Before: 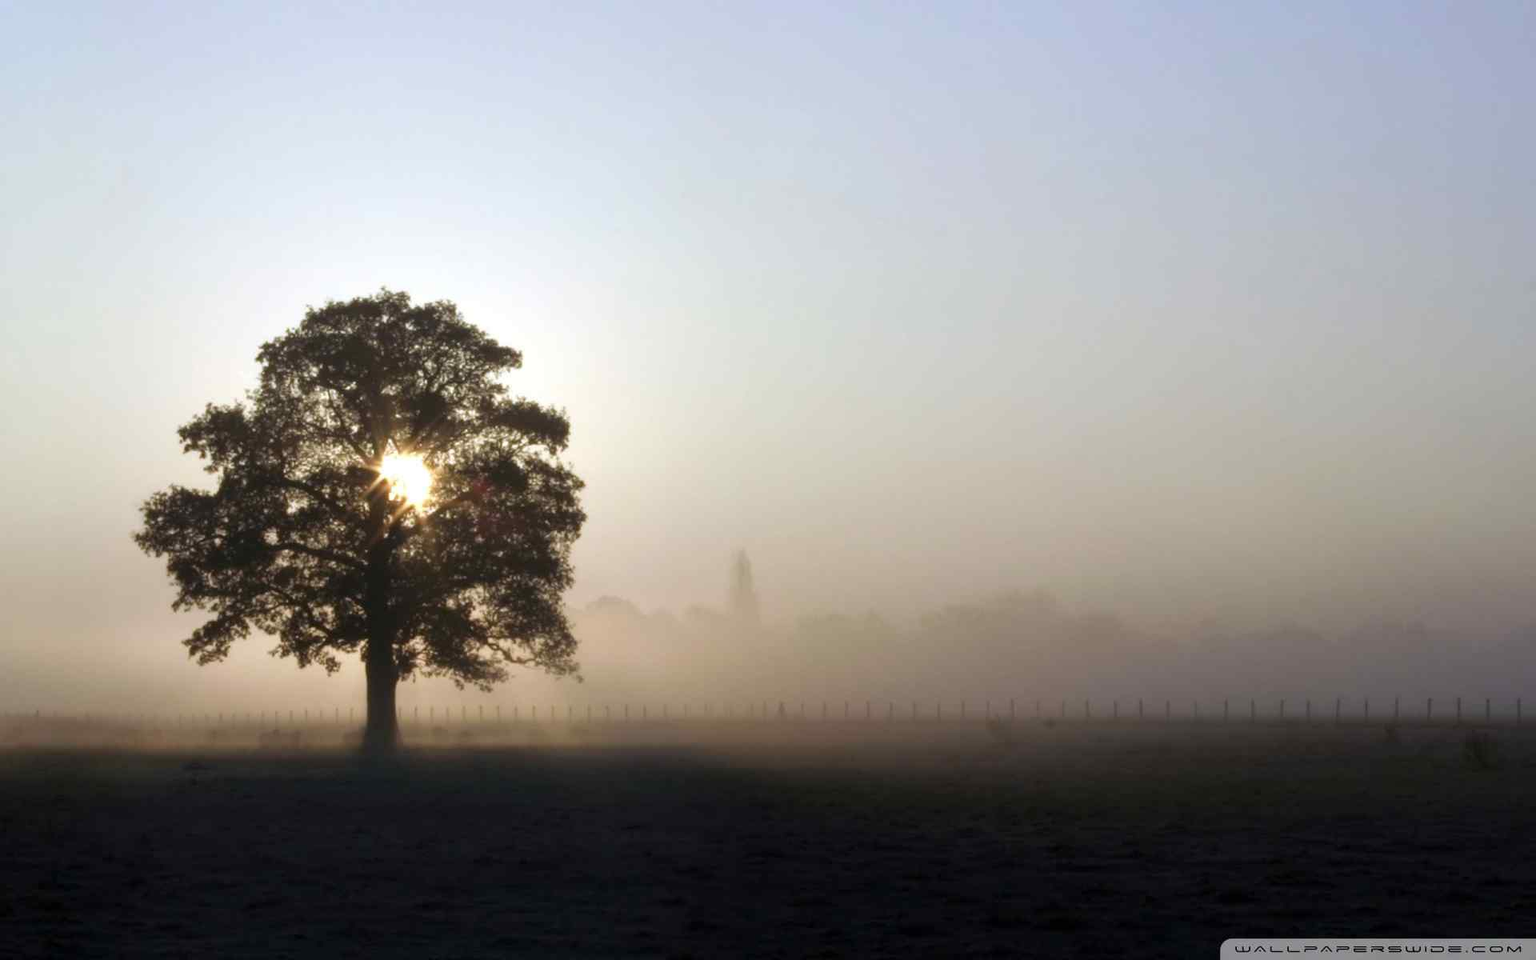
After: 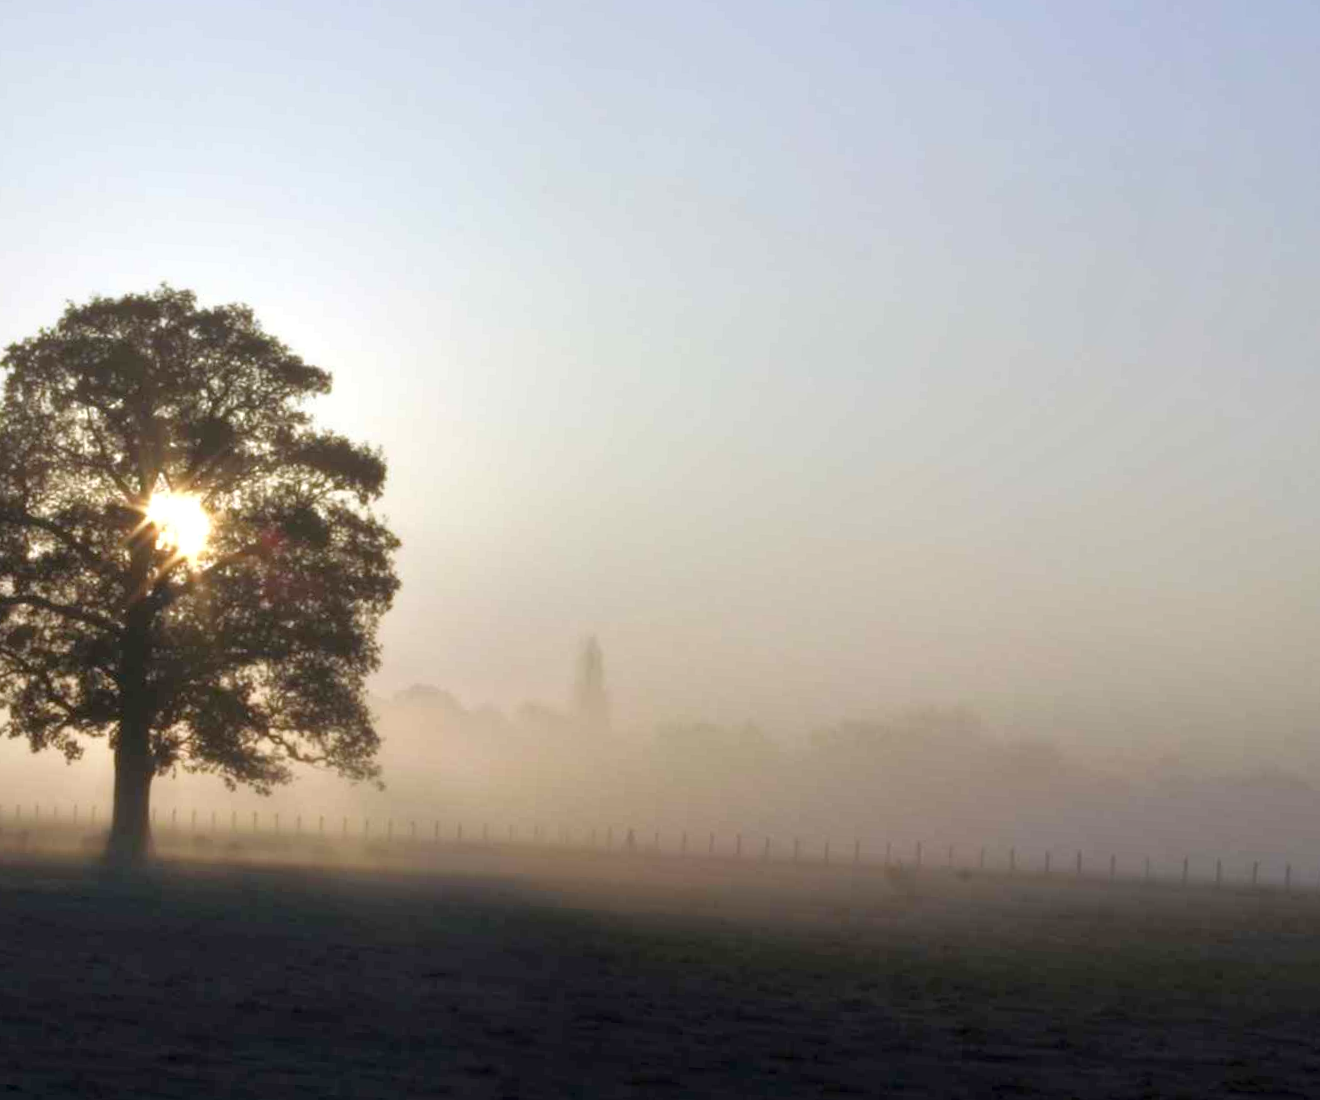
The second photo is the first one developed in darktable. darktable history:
tone equalizer: -8 EV 1 EV, -7 EV 1 EV, -6 EV 1 EV, -5 EV 1 EV, -4 EV 1 EV, -3 EV 0.75 EV, -2 EV 0.5 EV, -1 EV 0.25 EV
crop and rotate: angle -3.27°, left 14.277%, top 0.028%, right 10.766%, bottom 0.028%
